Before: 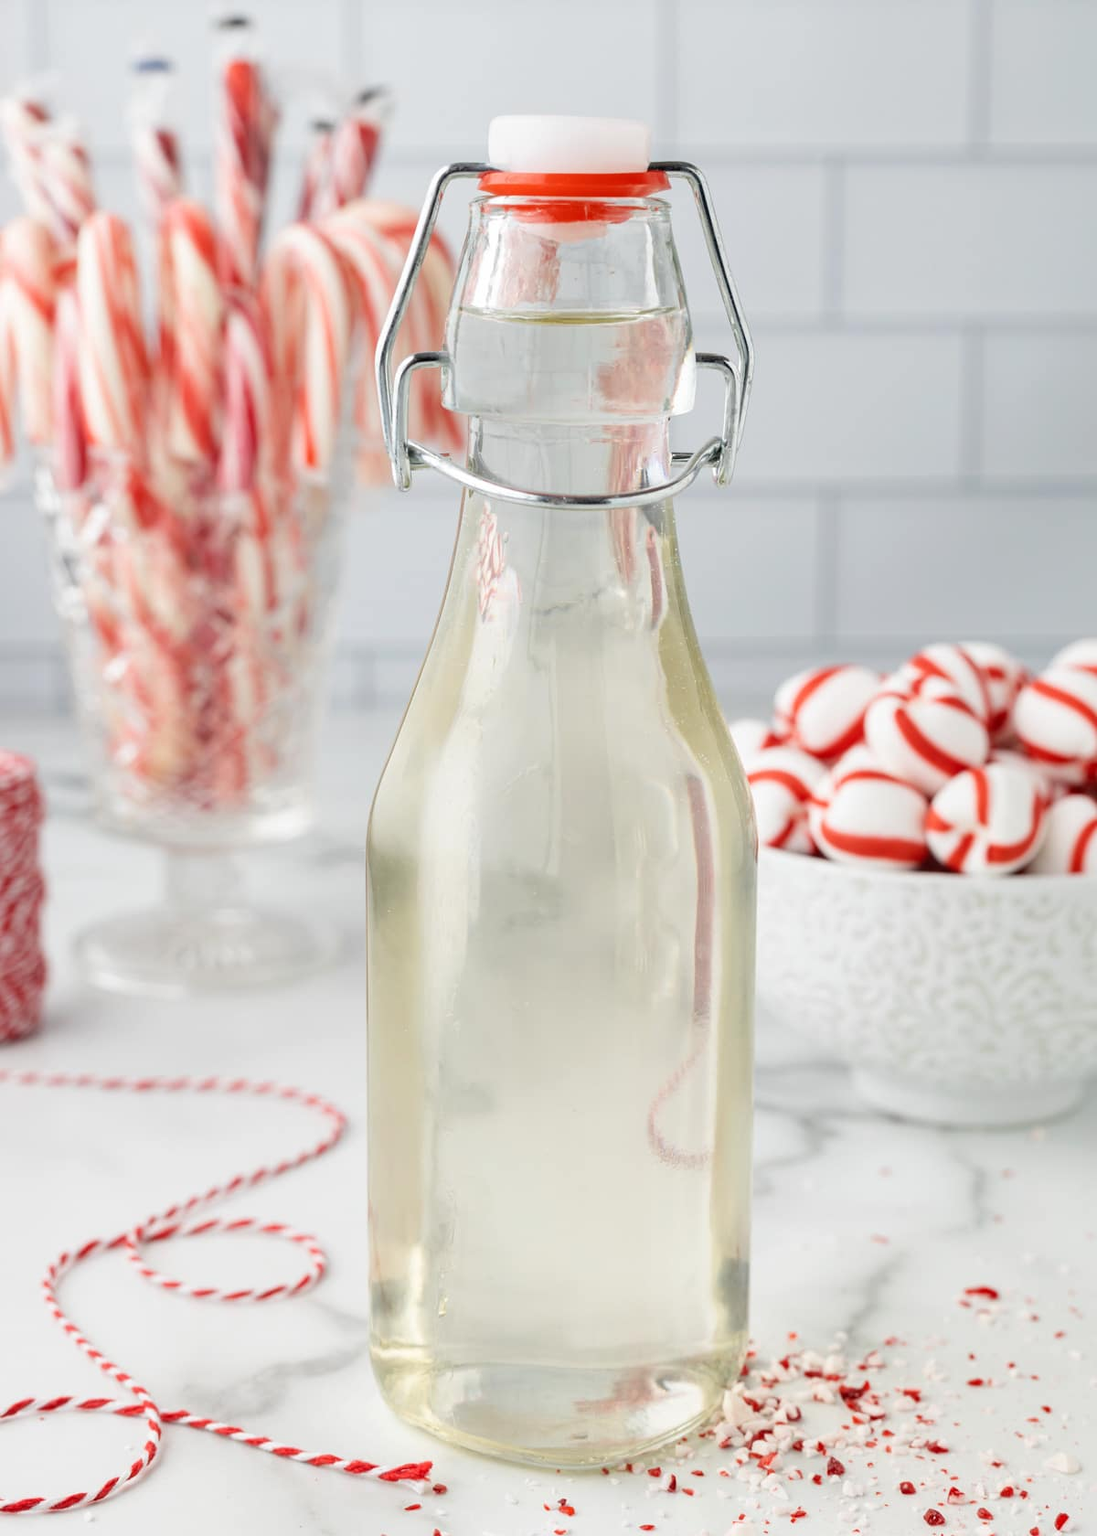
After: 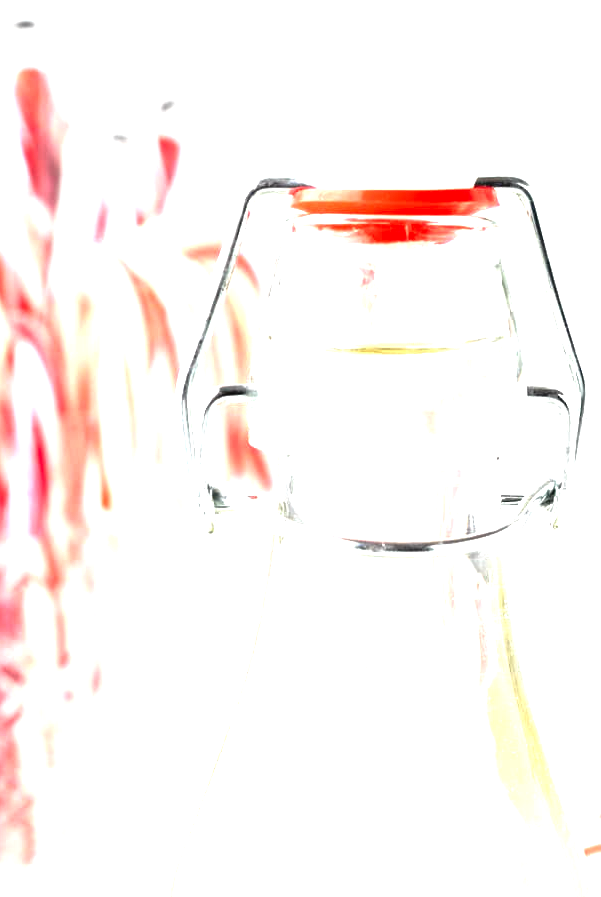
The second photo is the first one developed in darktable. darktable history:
crop: left 19.546%, right 30.308%, bottom 46.606%
tone curve: curves: ch0 [(0, 0.021) (0.049, 0.044) (0.157, 0.131) (0.365, 0.359) (0.499, 0.517) (0.675, 0.667) (0.856, 0.83) (1, 0.969)]; ch1 [(0, 0) (0.302, 0.309) (0.433, 0.443) (0.472, 0.47) (0.502, 0.503) (0.527, 0.516) (0.564, 0.557) (0.614, 0.645) (0.677, 0.722) (0.859, 0.889) (1, 1)]; ch2 [(0, 0) (0.33, 0.301) (0.447, 0.44) (0.487, 0.496) (0.502, 0.501) (0.535, 0.537) (0.565, 0.558) (0.608, 0.624) (1, 1)], color space Lab, independent channels, preserve colors none
exposure: black level correction -0.002, exposure 1.114 EV, compensate exposure bias true, compensate highlight preservation false
tone equalizer: -8 EV 0.001 EV, -7 EV -0.001 EV, -6 EV 0.003 EV, -5 EV -0.031 EV, -4 EV -0.145 EV, -3 EV -0.193 EV, -2 EV 0.211 EV, -1 EV 0.723 EV, +0 EV 0.5 EV, edges refinement/feathering 500, mask exposure compensation -1.57 EV, preserve details no
